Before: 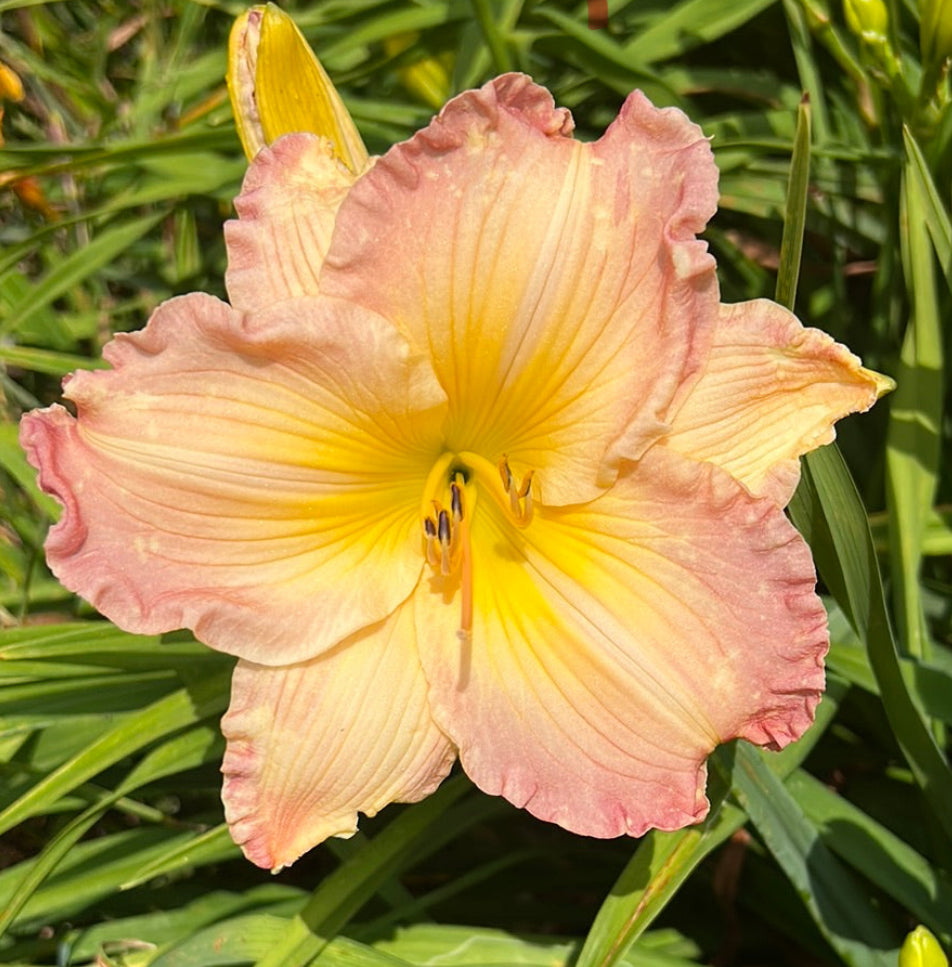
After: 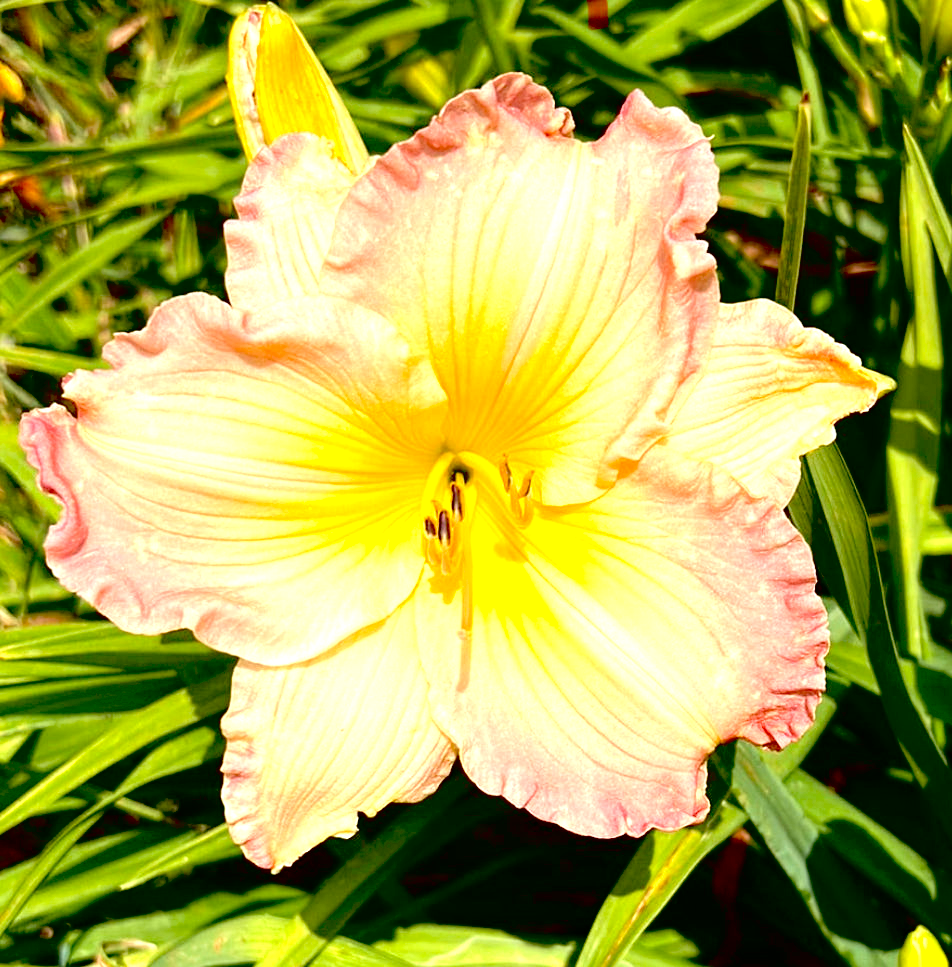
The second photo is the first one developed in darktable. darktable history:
exposure: black level correction 0.035, exposure 0.9 EV, compensate highlight preservation false
local contrast: mode bilateral grid, contrast 20, coarseness 50, detail 102%, midtone range 0.2
velvia: on, module defaults
